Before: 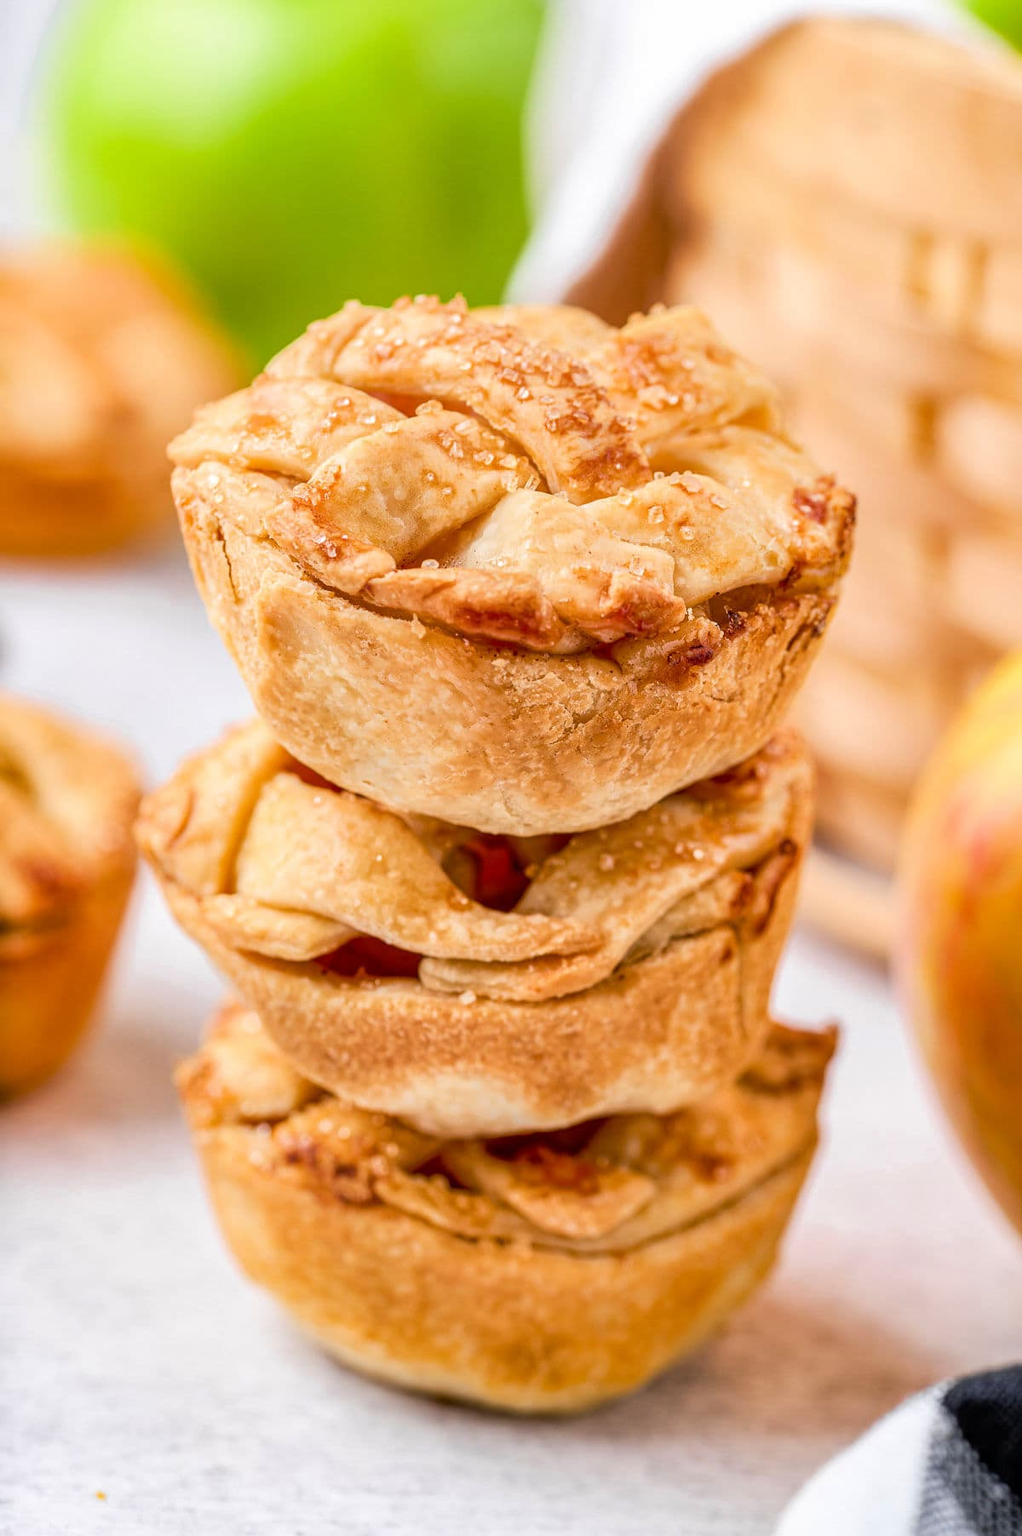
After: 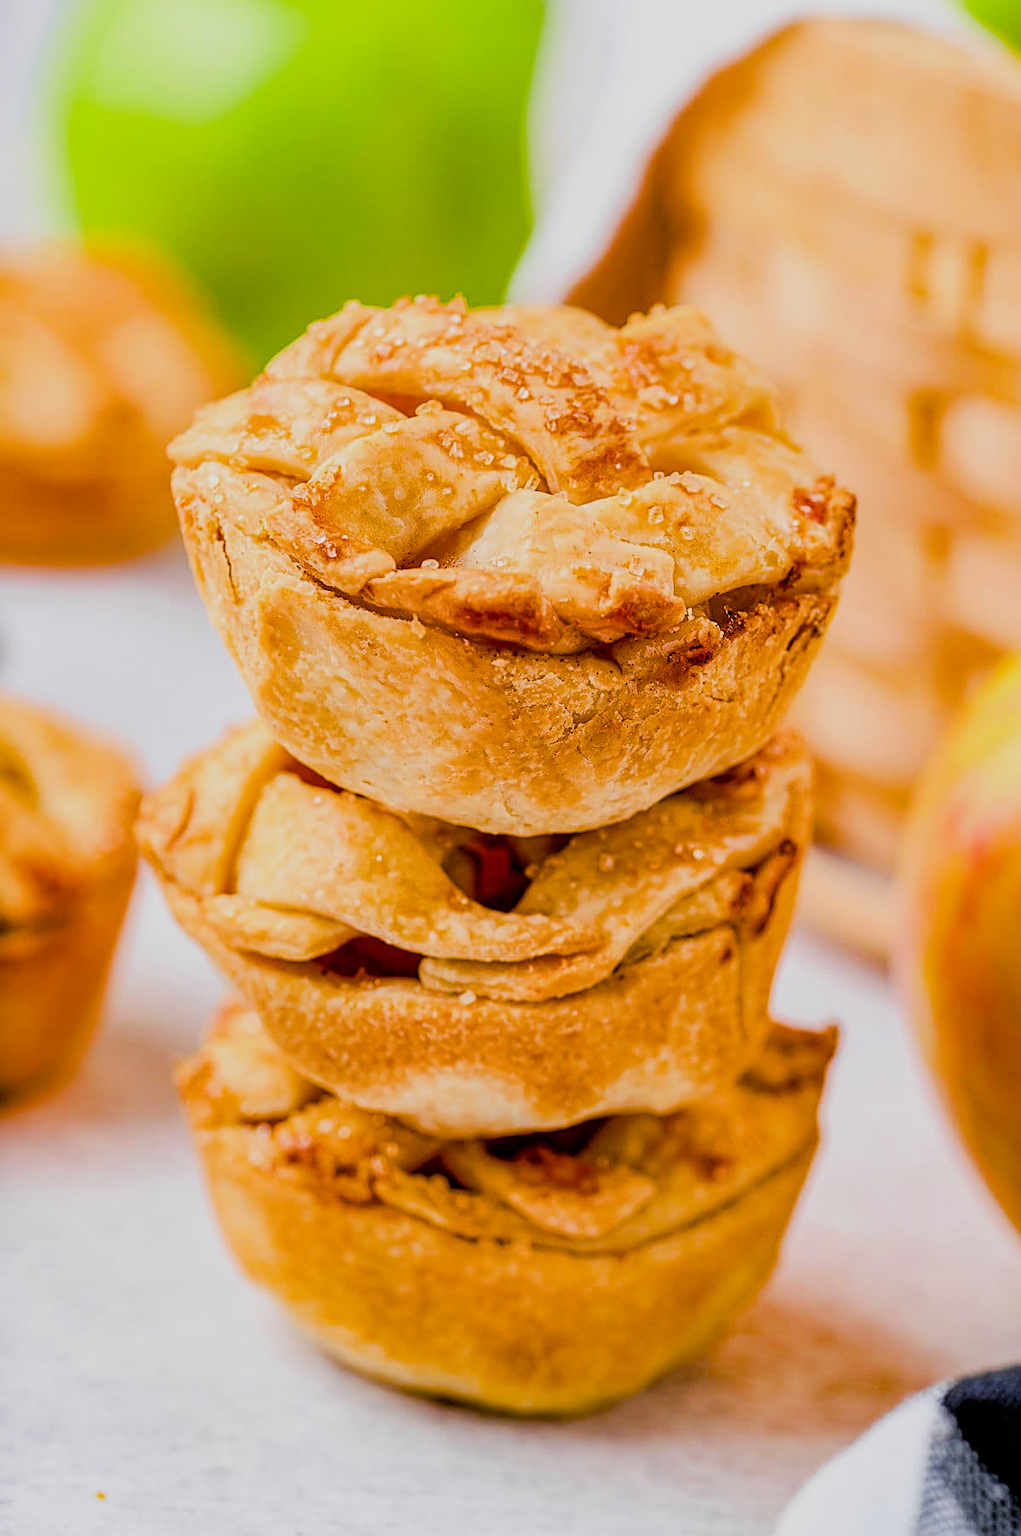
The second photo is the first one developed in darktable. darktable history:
tone equalizer: mask exposure compensation -0.502 EV
color balance rgb: perceptual saturation grading › global saturation 39.03%, perceptual saturation grading › highlights -25.86%, perceptual saturation grading › mid-tones 34.651%, perceptual saturation grading › shadows 35.035%, global vibrance 20%
filmic rgb: black relative exposure -7.91 EV, white relative exposure 4.13 EV, hardness 4.03, latitude 51.67%, contrast 1.013, shadows ↔ highlights balance 5.4%
sharpen: on, module defaults
